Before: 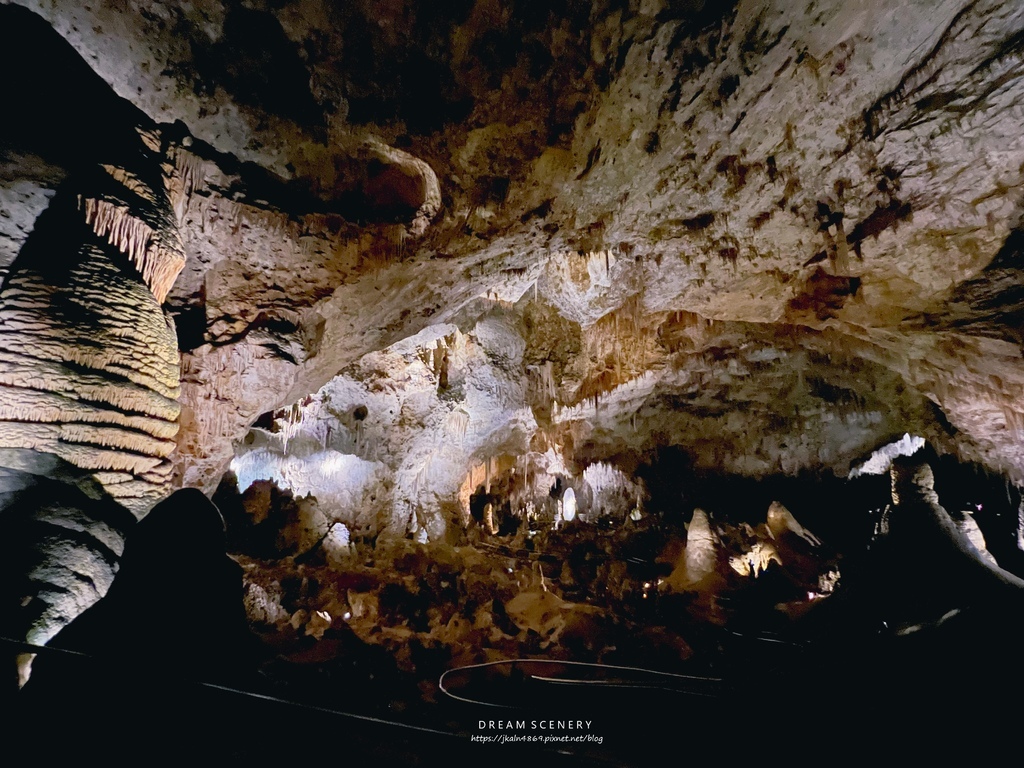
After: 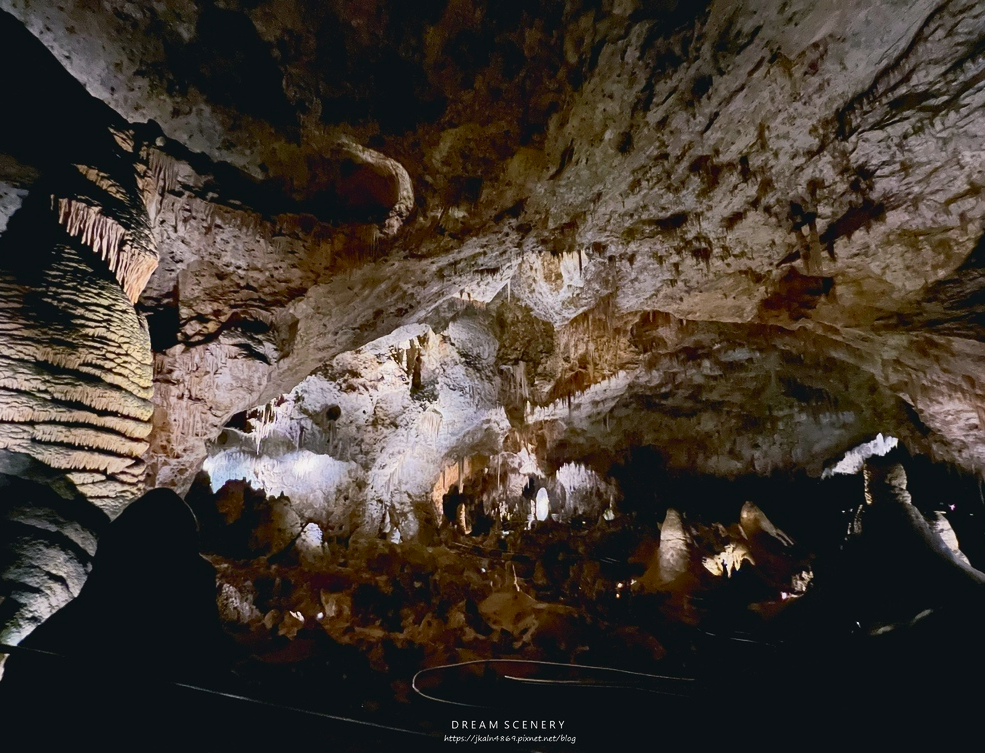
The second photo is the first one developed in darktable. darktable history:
crop and rotate: left 2.653%, right 1.142%, bottom 1.939%
contrast brightness saturation: contrast 0.22
exposure: black level correction -0.003, exposure 0.039 EV, compensate highlight preservation false
tone equalizer: -8 EV 0.233 EV, -7 EV 0.445 EV, -6 EV 0.452 EV, -5 EV 0.258 EV, -3 EV -0.272 EV, -2 EV -0.388 EV, -1 EV -0.437 EV, +0 EV -0.22 EV
